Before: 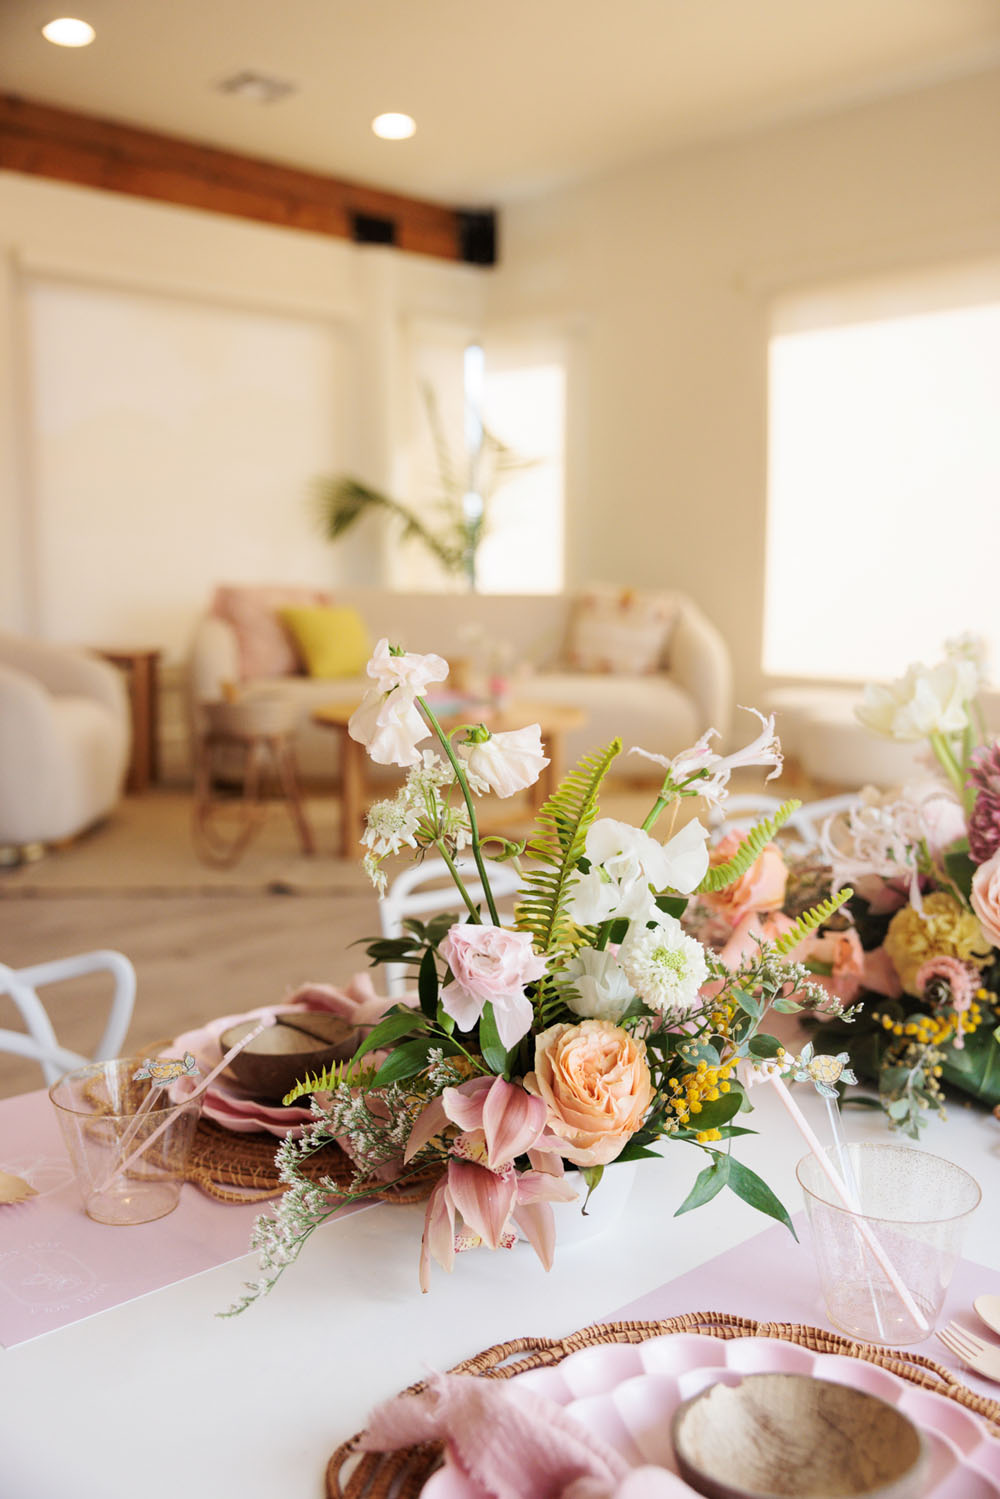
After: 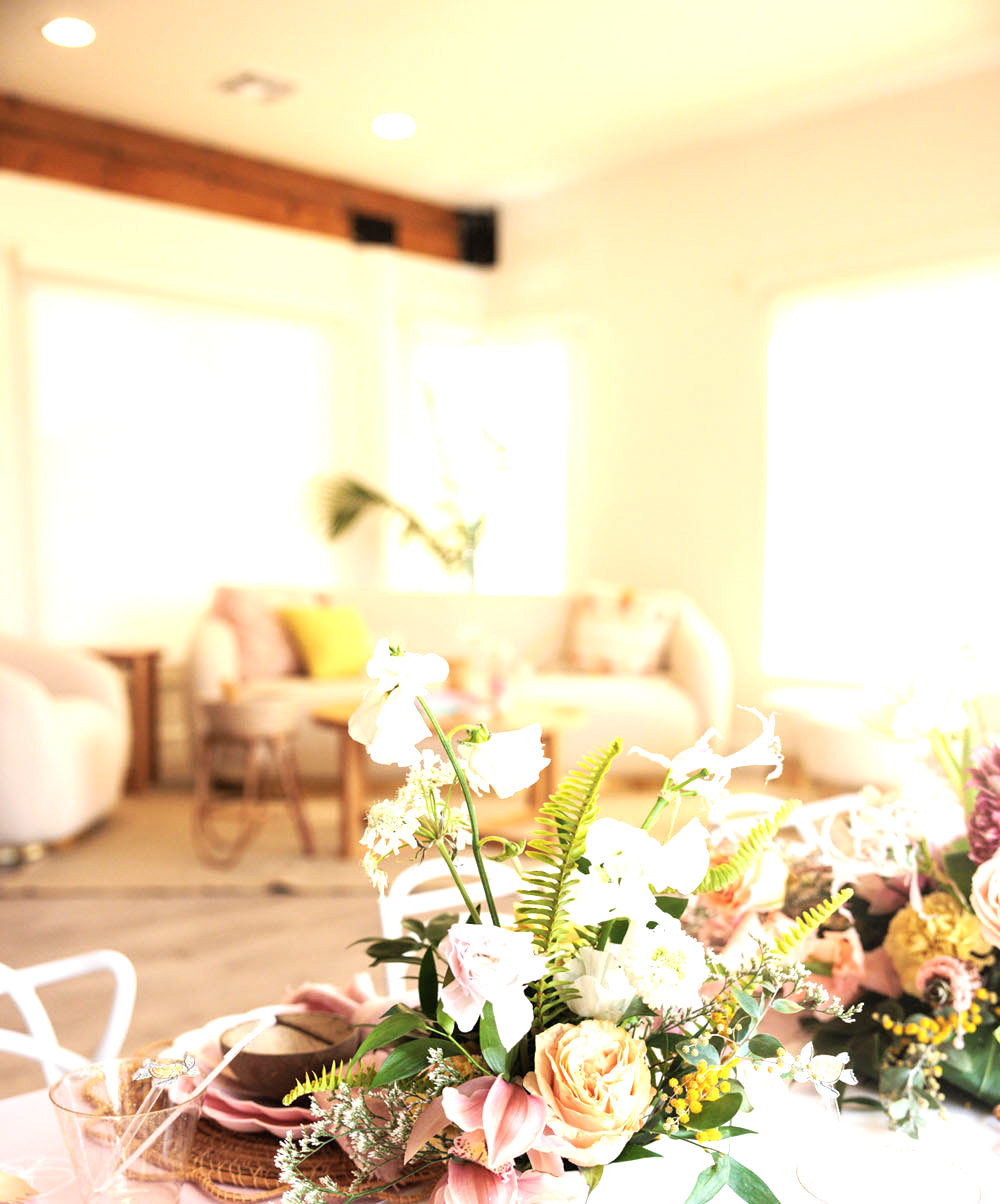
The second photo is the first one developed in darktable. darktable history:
exposure: exposure 1 EV, compensate highlight preservation false
crop: bottom 19.644%
contrast brightness saturation: saturation -0.05
